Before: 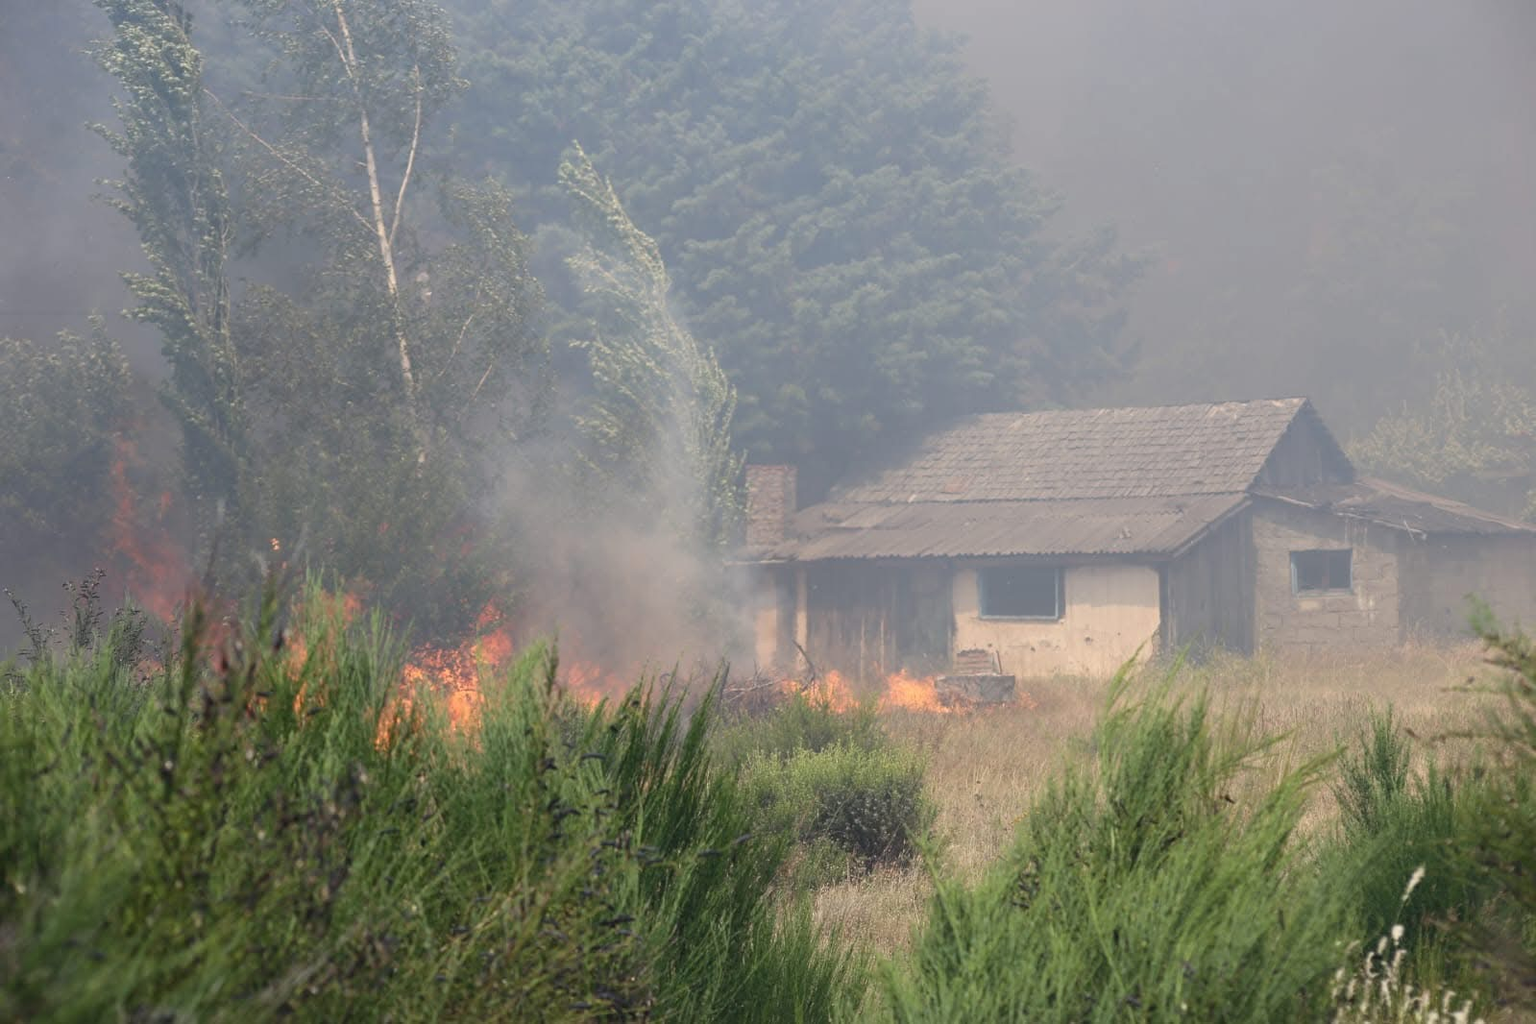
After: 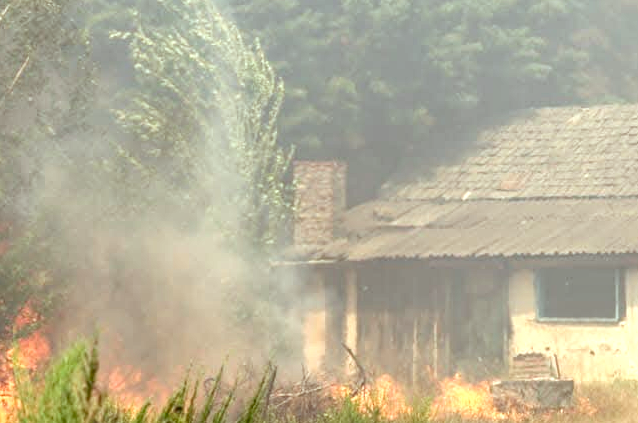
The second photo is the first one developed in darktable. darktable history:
exposure: exposure 0.774 EV, compensate highlight preservation false
haze removal: compatibility mode true, adaptive false
contrast brightness saturation: contrast -0.016, brightness -0.01, saturation 0.042
crop: left 30.216%, top 30.348%, right 29.841%, bottom 29.941%
color correction: highlights a* -6.22, highlights b* 9.62, shadows a* 10.85, shadows b* 23.59
local contrast: on, module defaults
